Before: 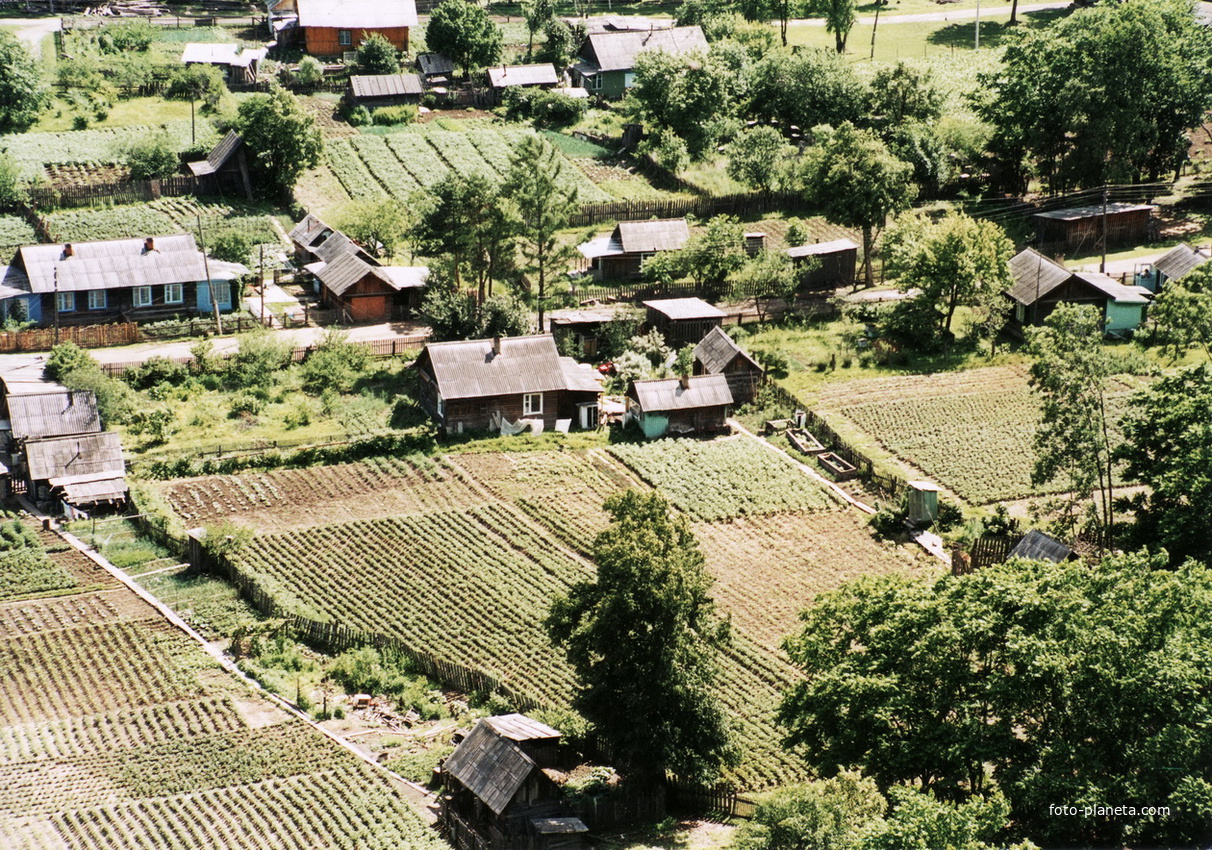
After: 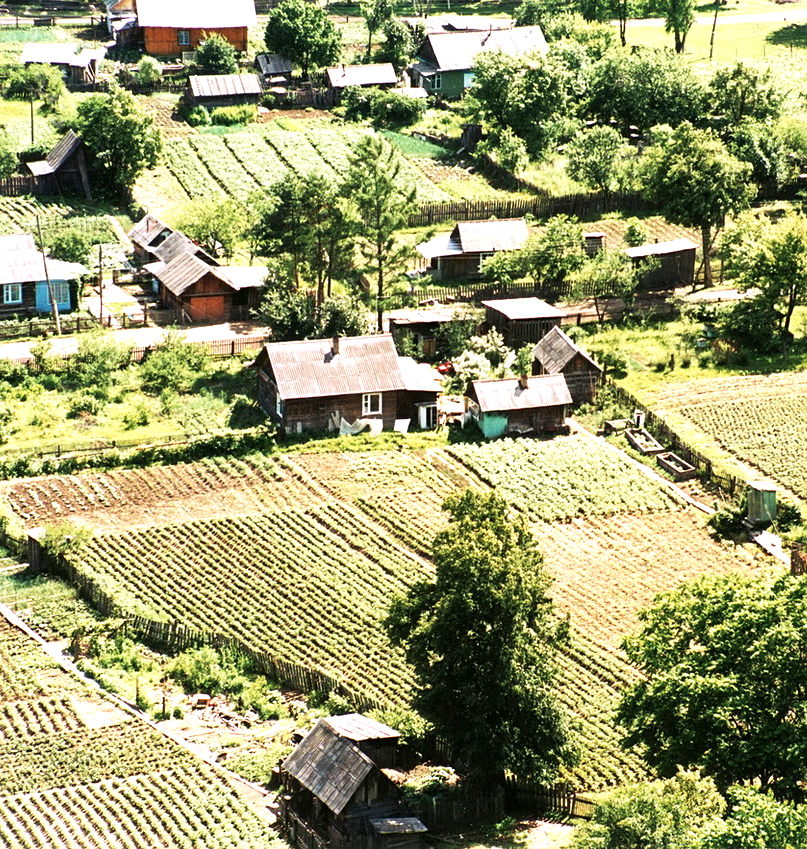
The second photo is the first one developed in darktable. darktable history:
crop and rotate: left 13.357%, right 20.054%
local contrast: mode bilateral grid, contrast 9, coarseness 25, detail 115%, midtone range 0.2
sharpen: amount 0.213
exposure: exposure 0.211 EV, compensate highlight preservation false
tone equalizer: -8 EV -0.401 EV, -7 EV -0.412 EV, -6 EV -0.344 EV, -5 EV -0.183 EV, -3 EV 0.256 EV, -2 EV 0.342 EV, -1 EV 0.408 EV, +0 EV 0.418 EV, smoothing diameter 24.98%, edges refinement/feathering 11.53, preserve details guided filter
contrast brightness saturation: saturation 0.183
velvia: strength 16.7%
